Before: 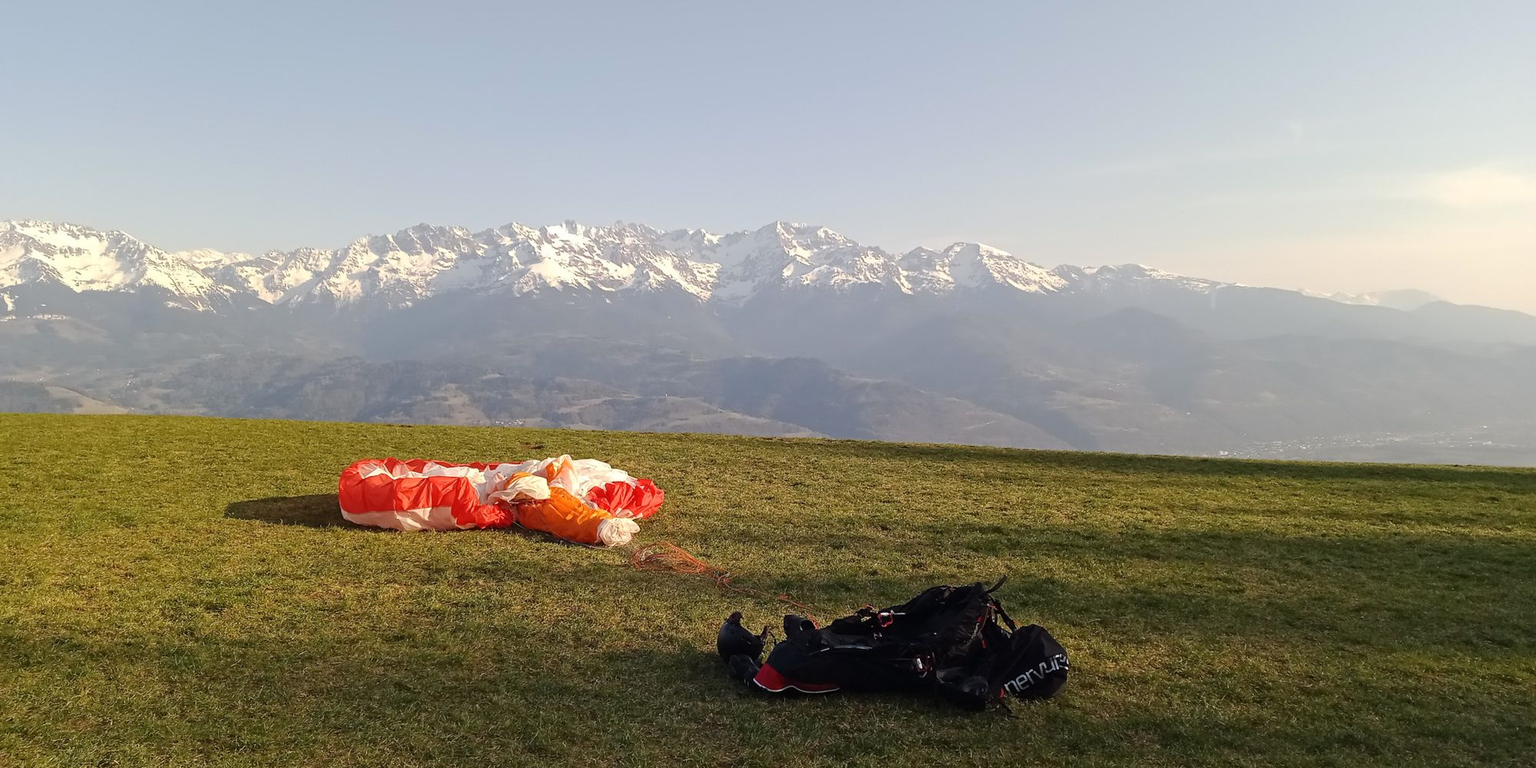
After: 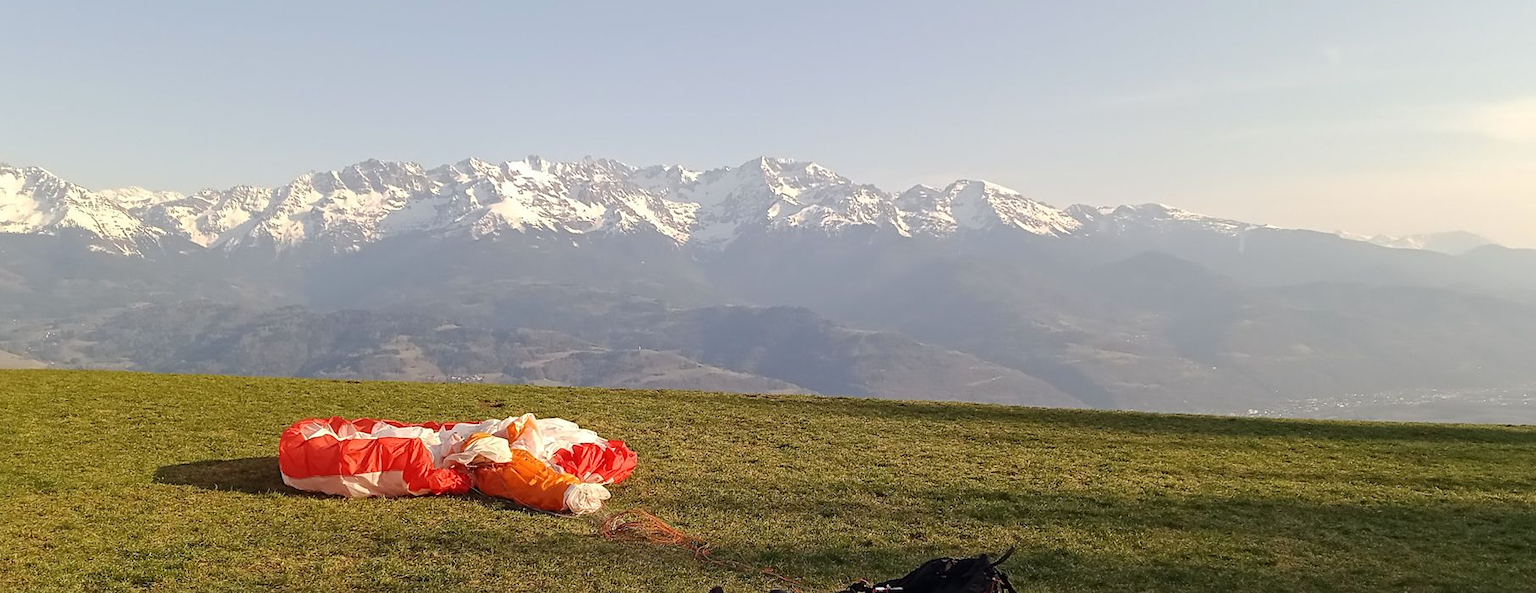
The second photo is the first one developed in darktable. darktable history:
crop: left 5.596%, top 10.314%, right 3.534%, bottom 19.395%
sharpen: amount 0.2
